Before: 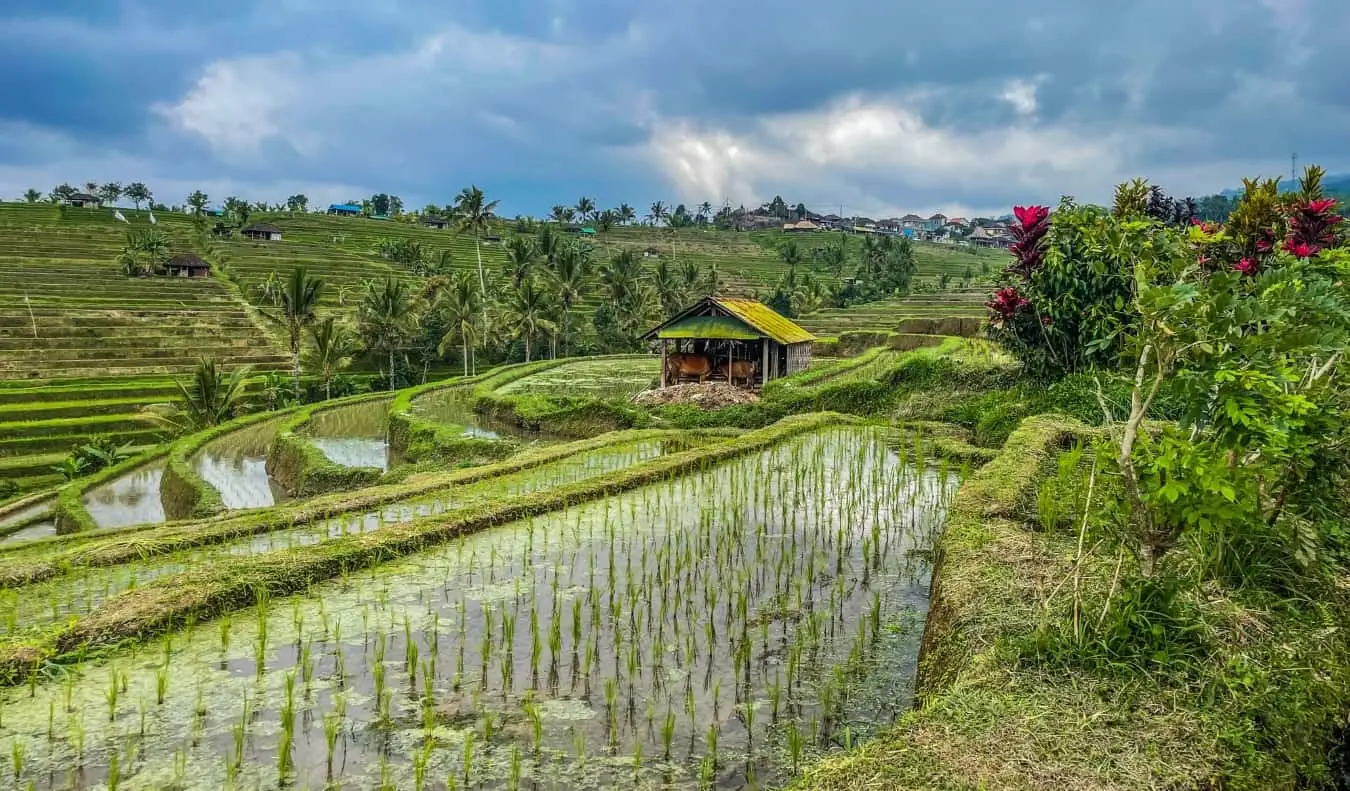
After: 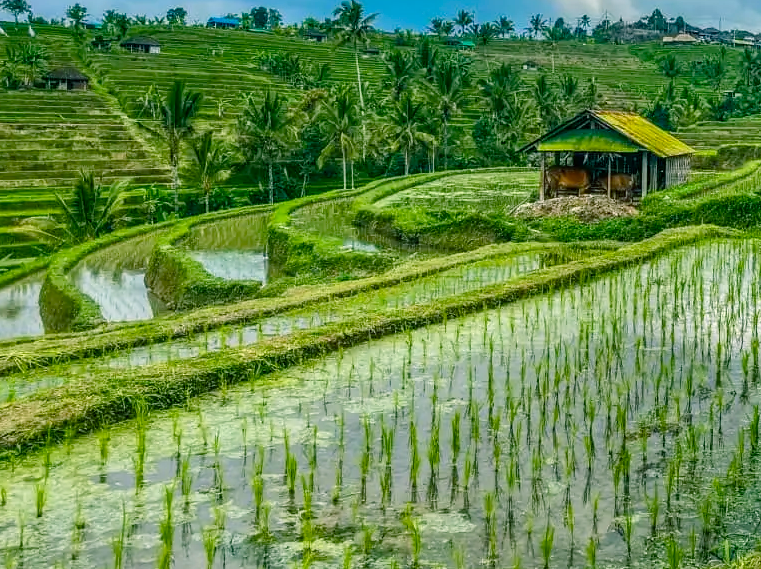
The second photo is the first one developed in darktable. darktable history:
color balance rgb: power › chroma 2.124%, power › hue 165.49°, perceptual saturation grading › global saturation 20%, perceptual saturation grading › highlights -25.614%, perceptual saturation grading › shadows 23.941%, global vibrance 21.514%
crop: left 8.983%, top 23.728%, right 34.632%, bottom 4.212%
